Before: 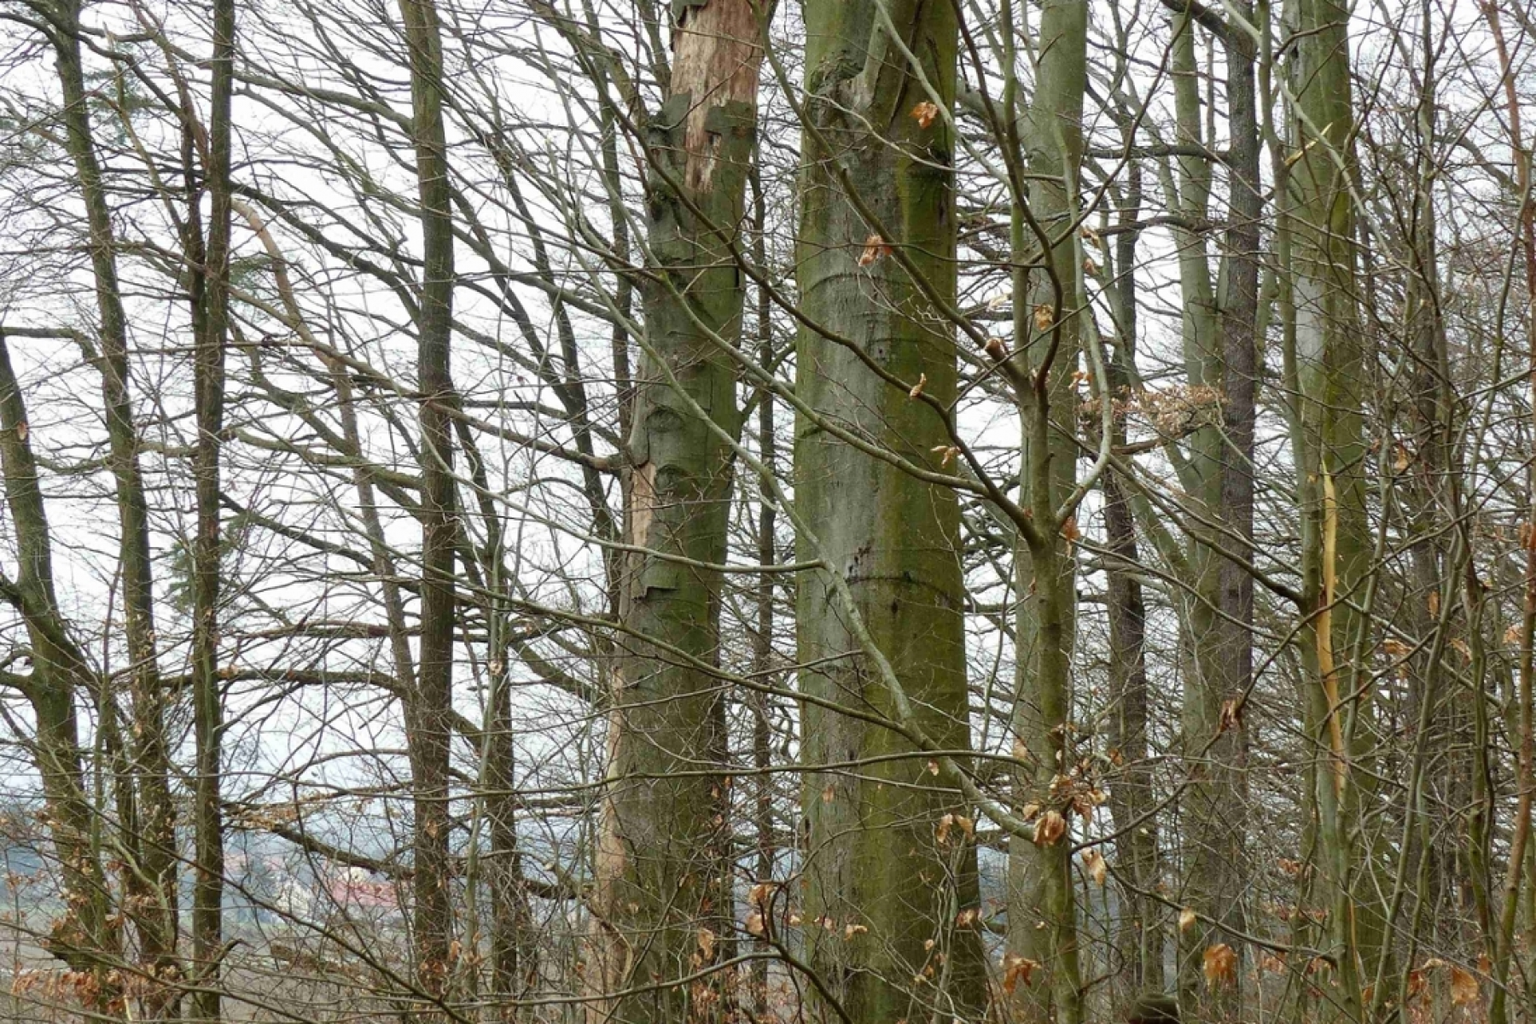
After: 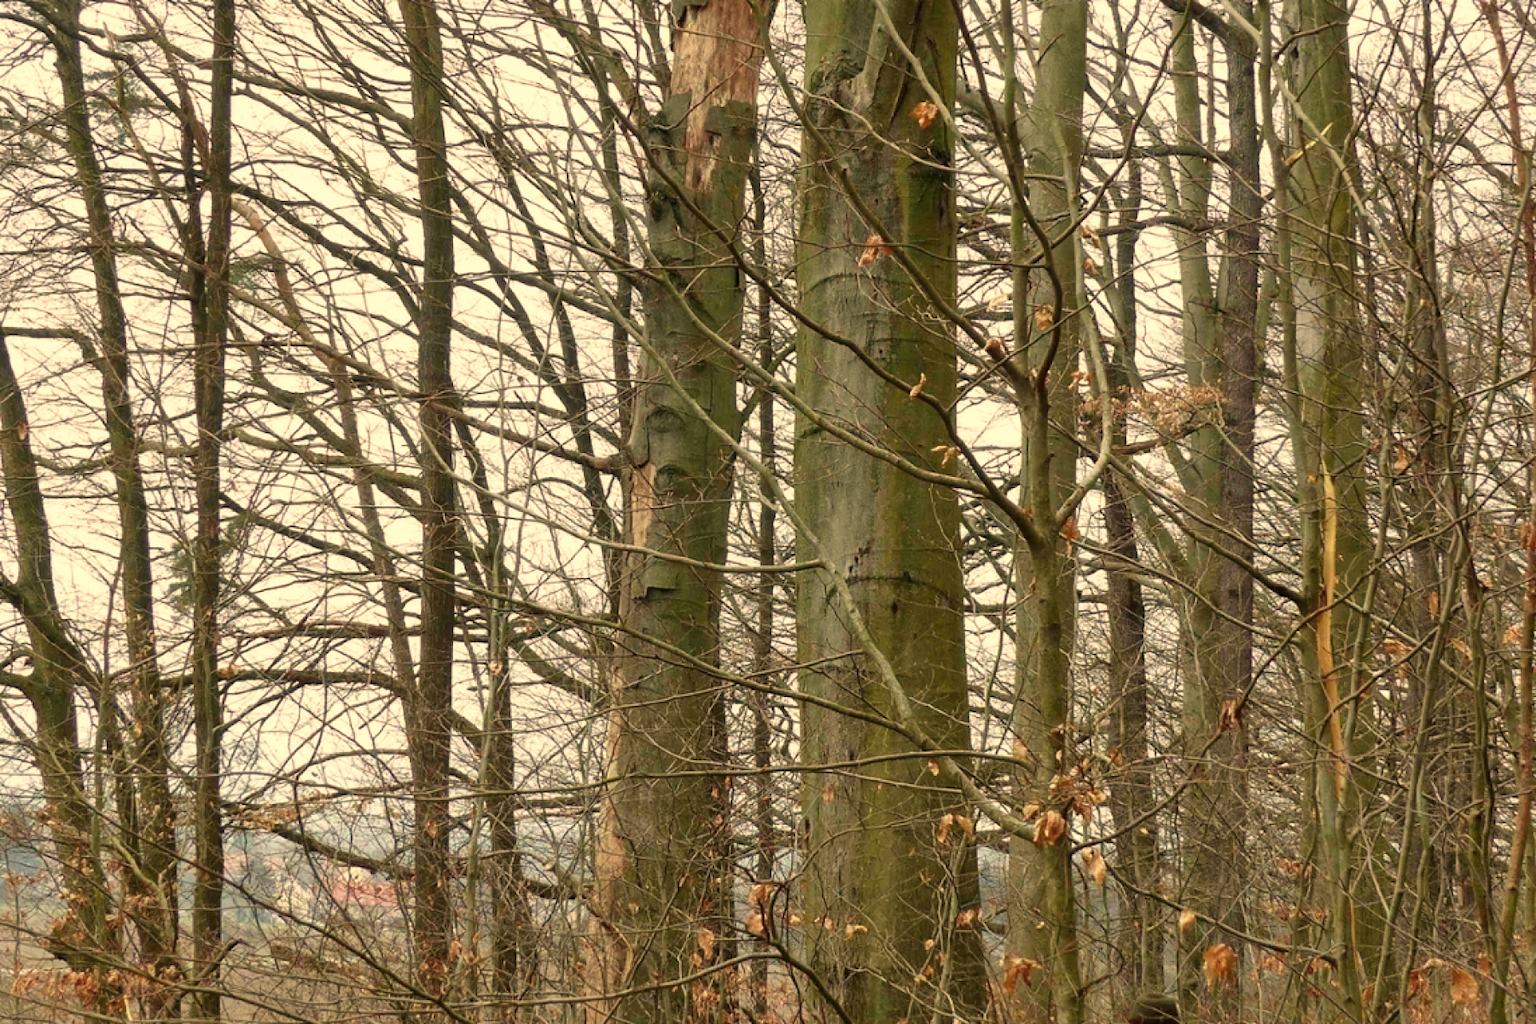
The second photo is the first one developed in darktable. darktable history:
shadows and highlights: soften with gaussian
white balance: red 1.138, green 0.996, blue 0.812
